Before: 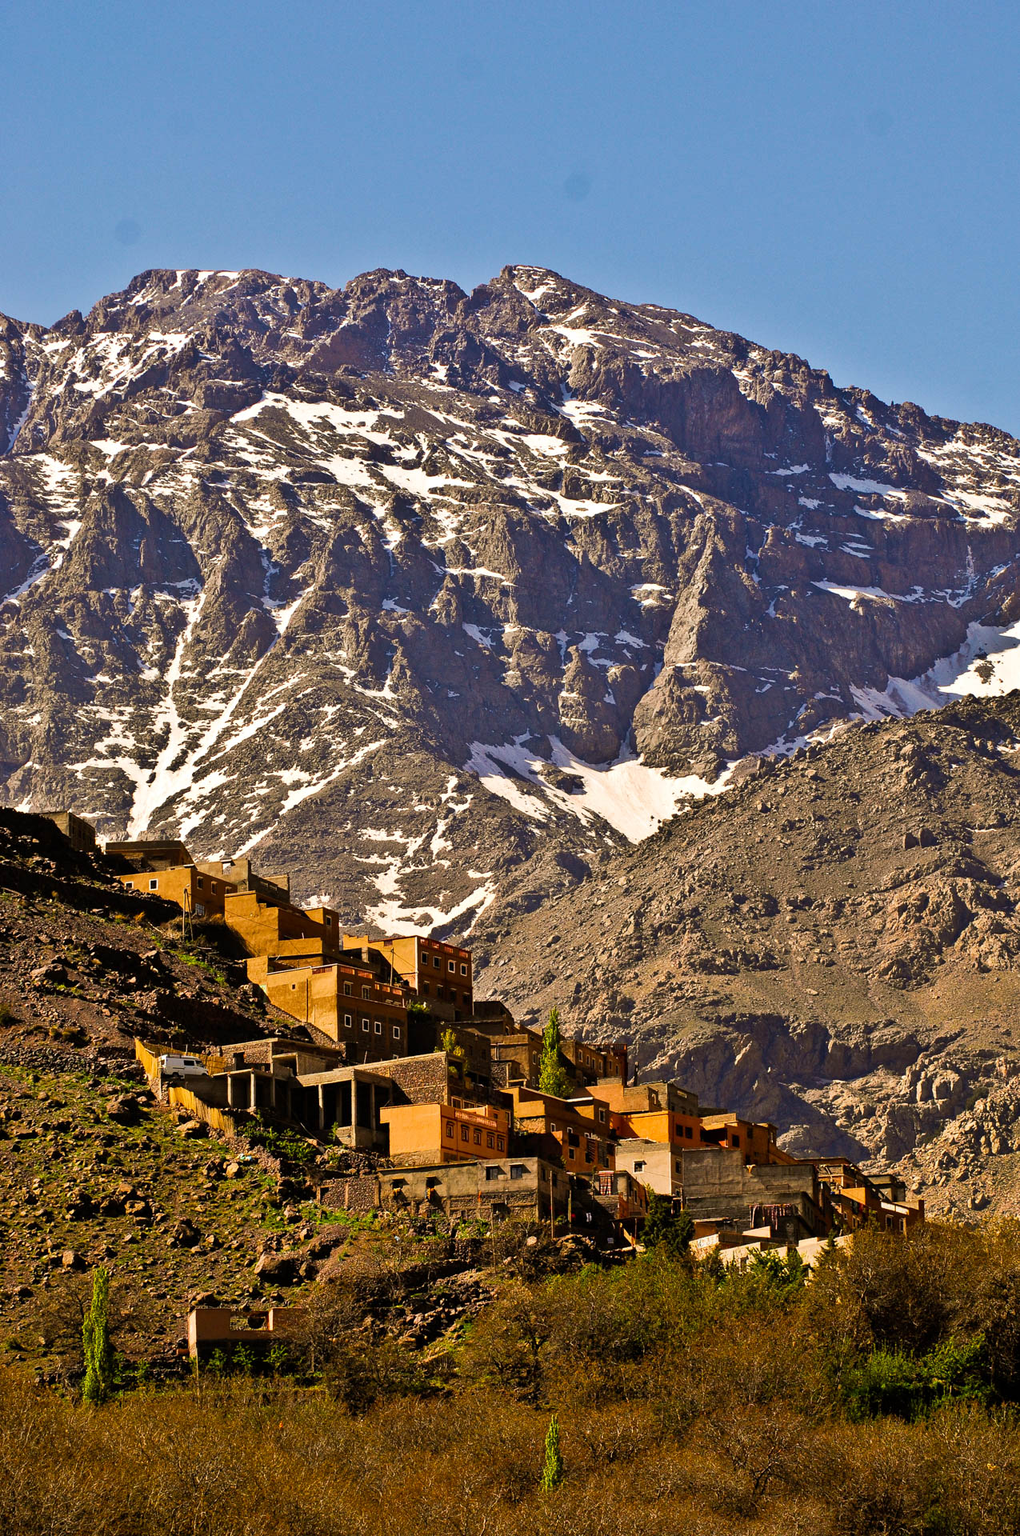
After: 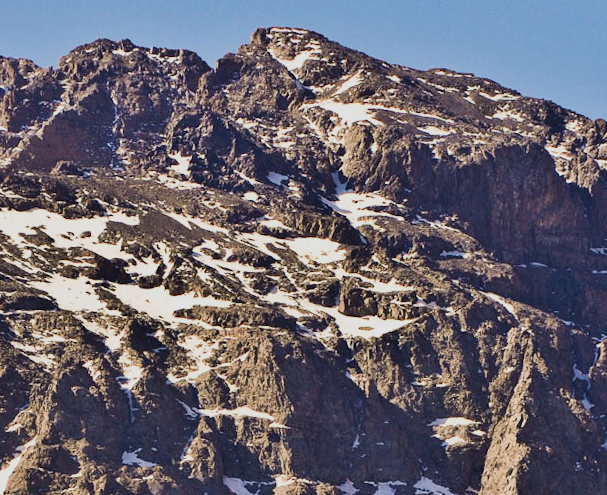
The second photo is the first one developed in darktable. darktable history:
filmic rgb: black relative exposure -7.5 EV, white relative exposure 5 EV, hardness 3.31, contrast 1.3, contrast in shadows safe
crop: left 28.64%, top 16.832%, right 26.637%, bottom 58.055%
rotate and perspective: rotation -2.56°, automatic cropping off
